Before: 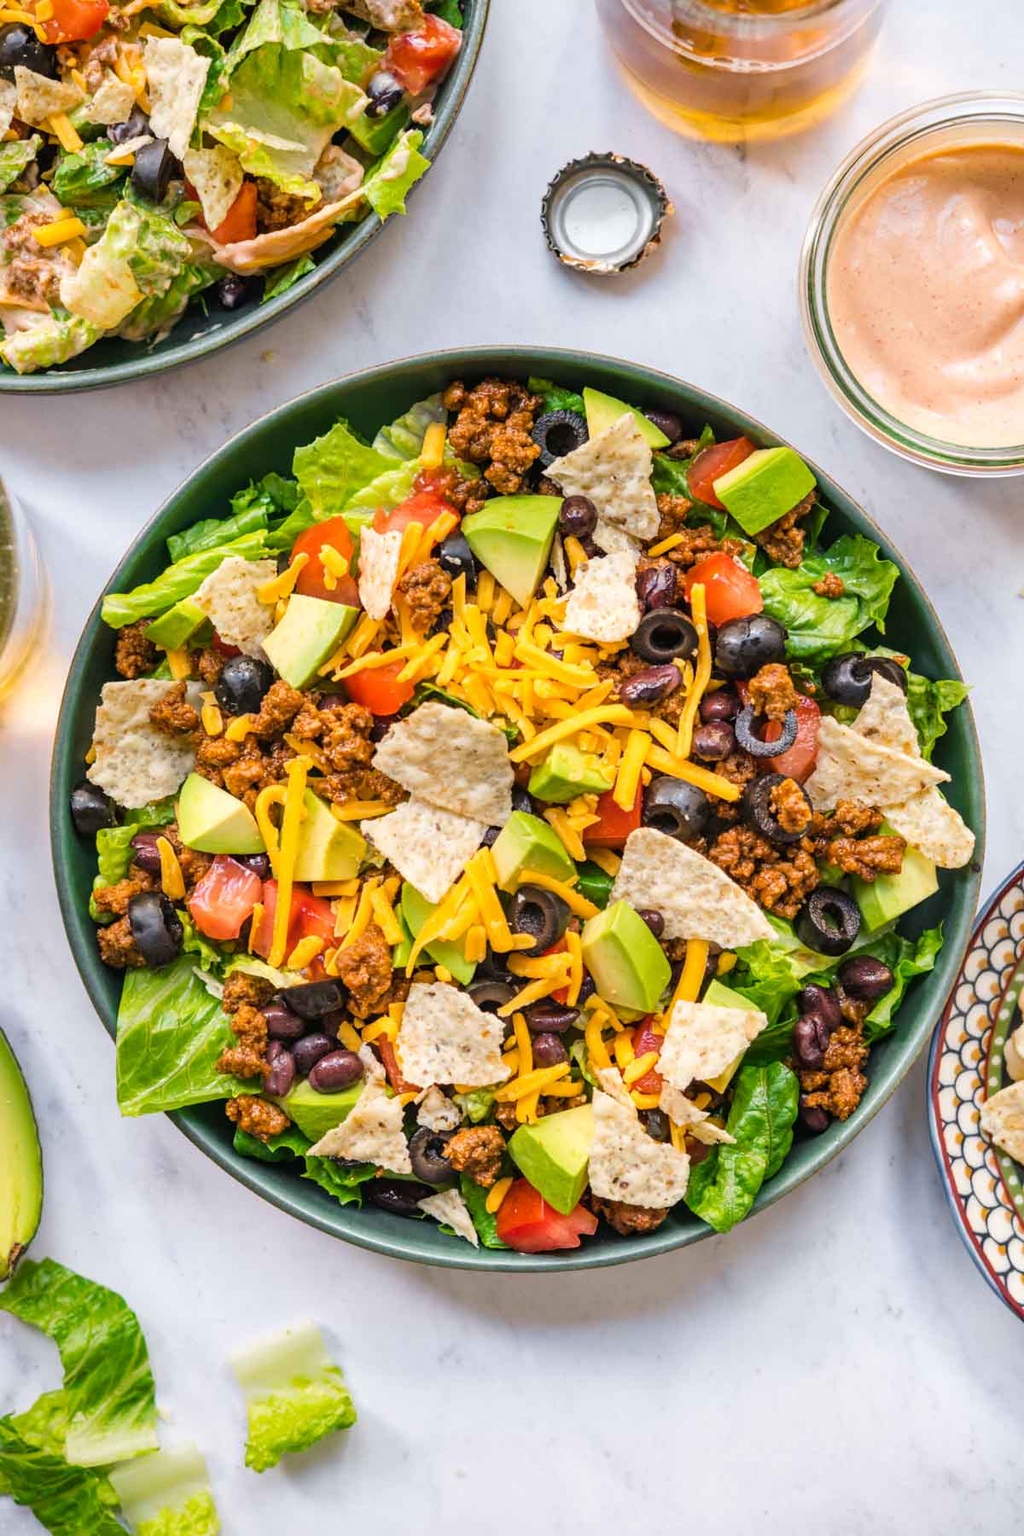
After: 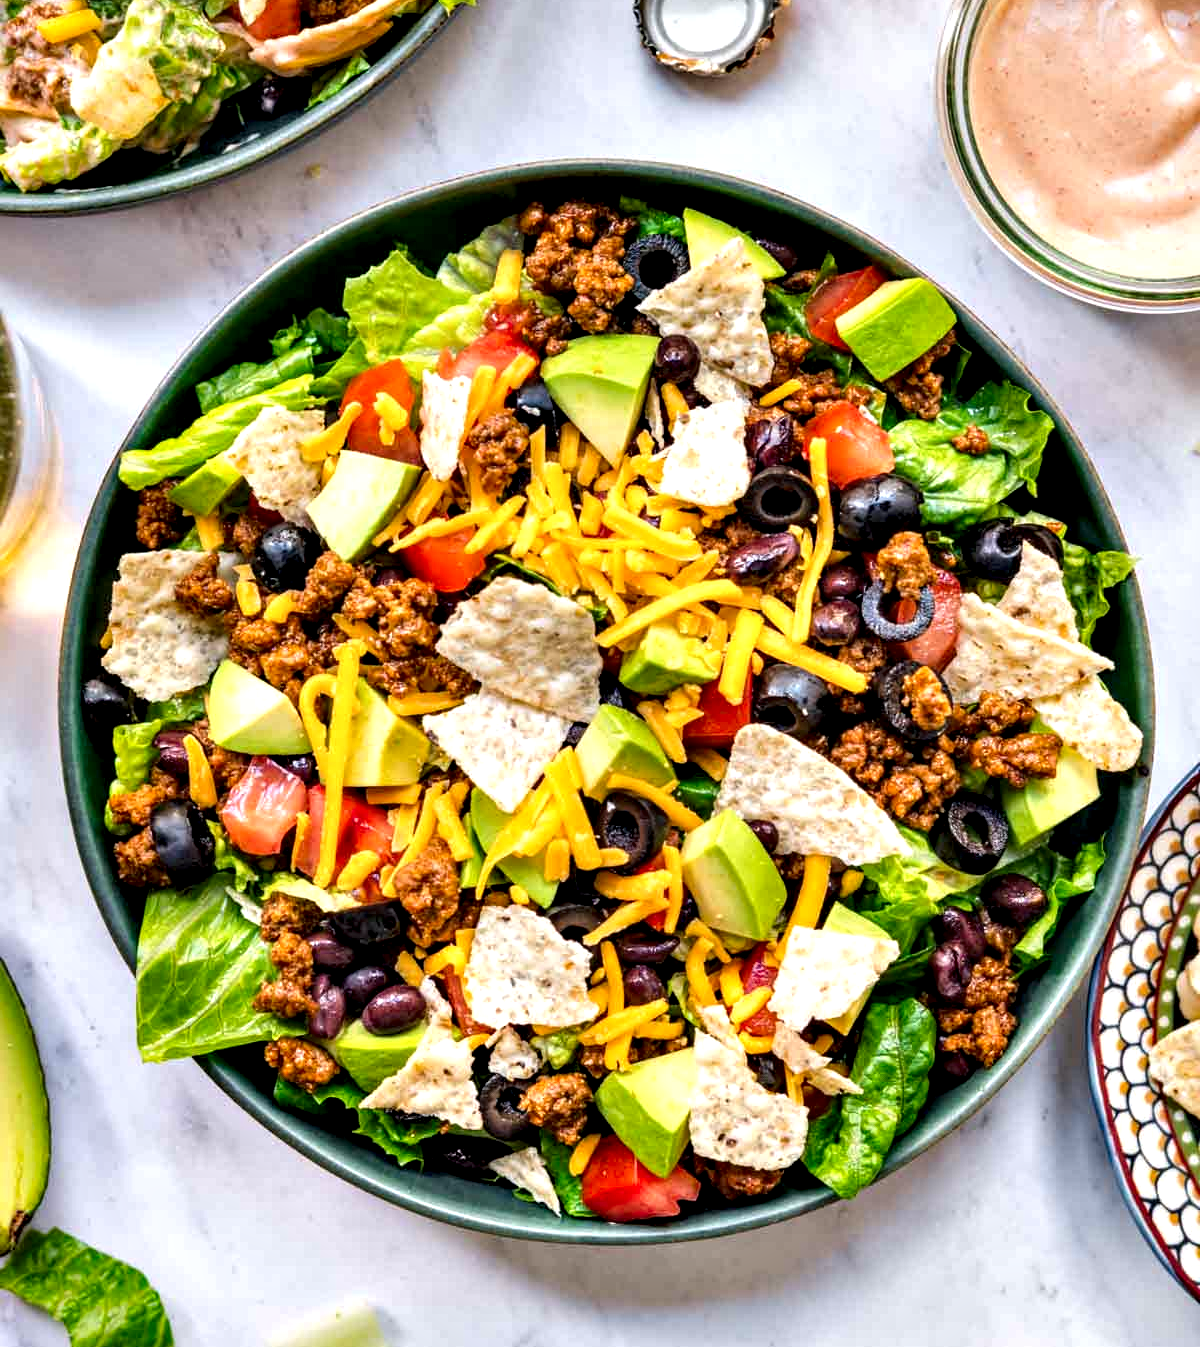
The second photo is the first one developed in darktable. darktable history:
contrast equalizer: octaves 7, y [[0.6 ×6], [0.55 ×6], [0 ×6], [0 ×6], [0 ×6]]
local contrast: highlights 102%, shadows 100%, detail 119%, midtone range 0.2
crop: top 13.717%, bottom 11.436%
